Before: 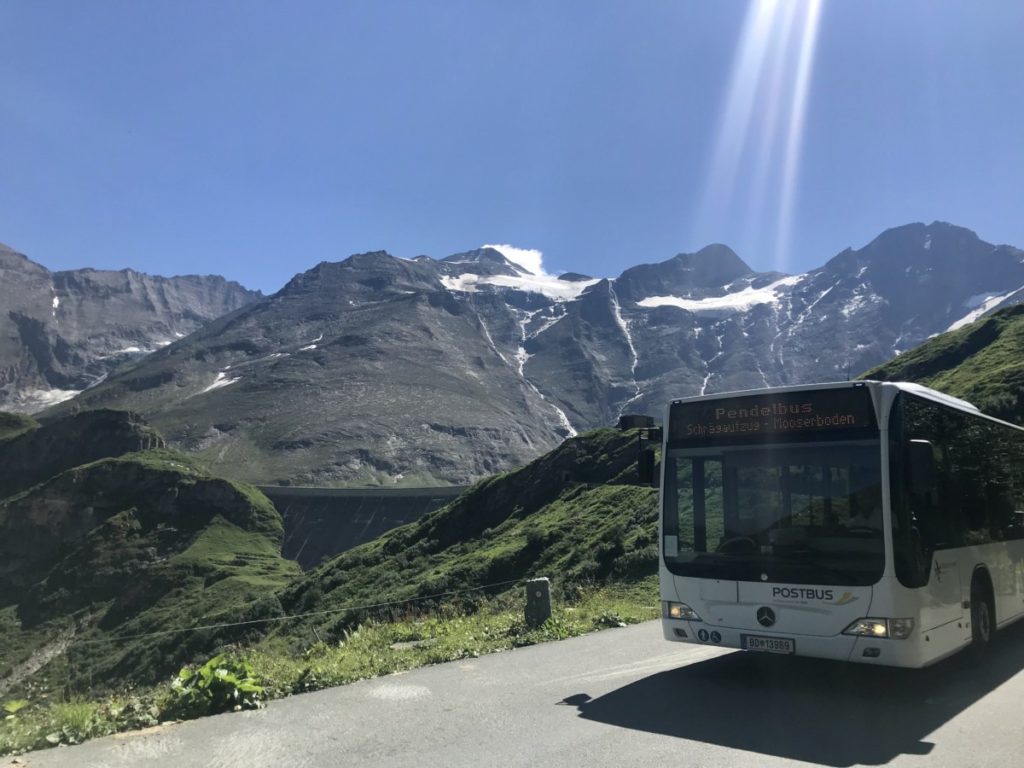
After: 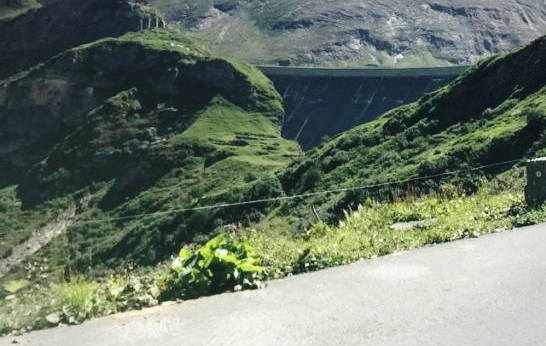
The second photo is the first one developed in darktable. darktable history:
base curve: curves: ch0 [(0, 0) (0.028, 0.03) (0.121, 0.232) (0.46, 0.748) (0.859, 0.968) (1, 1)], preserve colors none
vignetting: fall-off start 91%, fall-off radius 39.39%, brightness -0.182, saturation -0.3, width/height ratio 1.219, shape 1.3, dithering 8-bit output, unbound false
crop and rotate: top 54.778%, right 46.61%, bottom 0.159%
